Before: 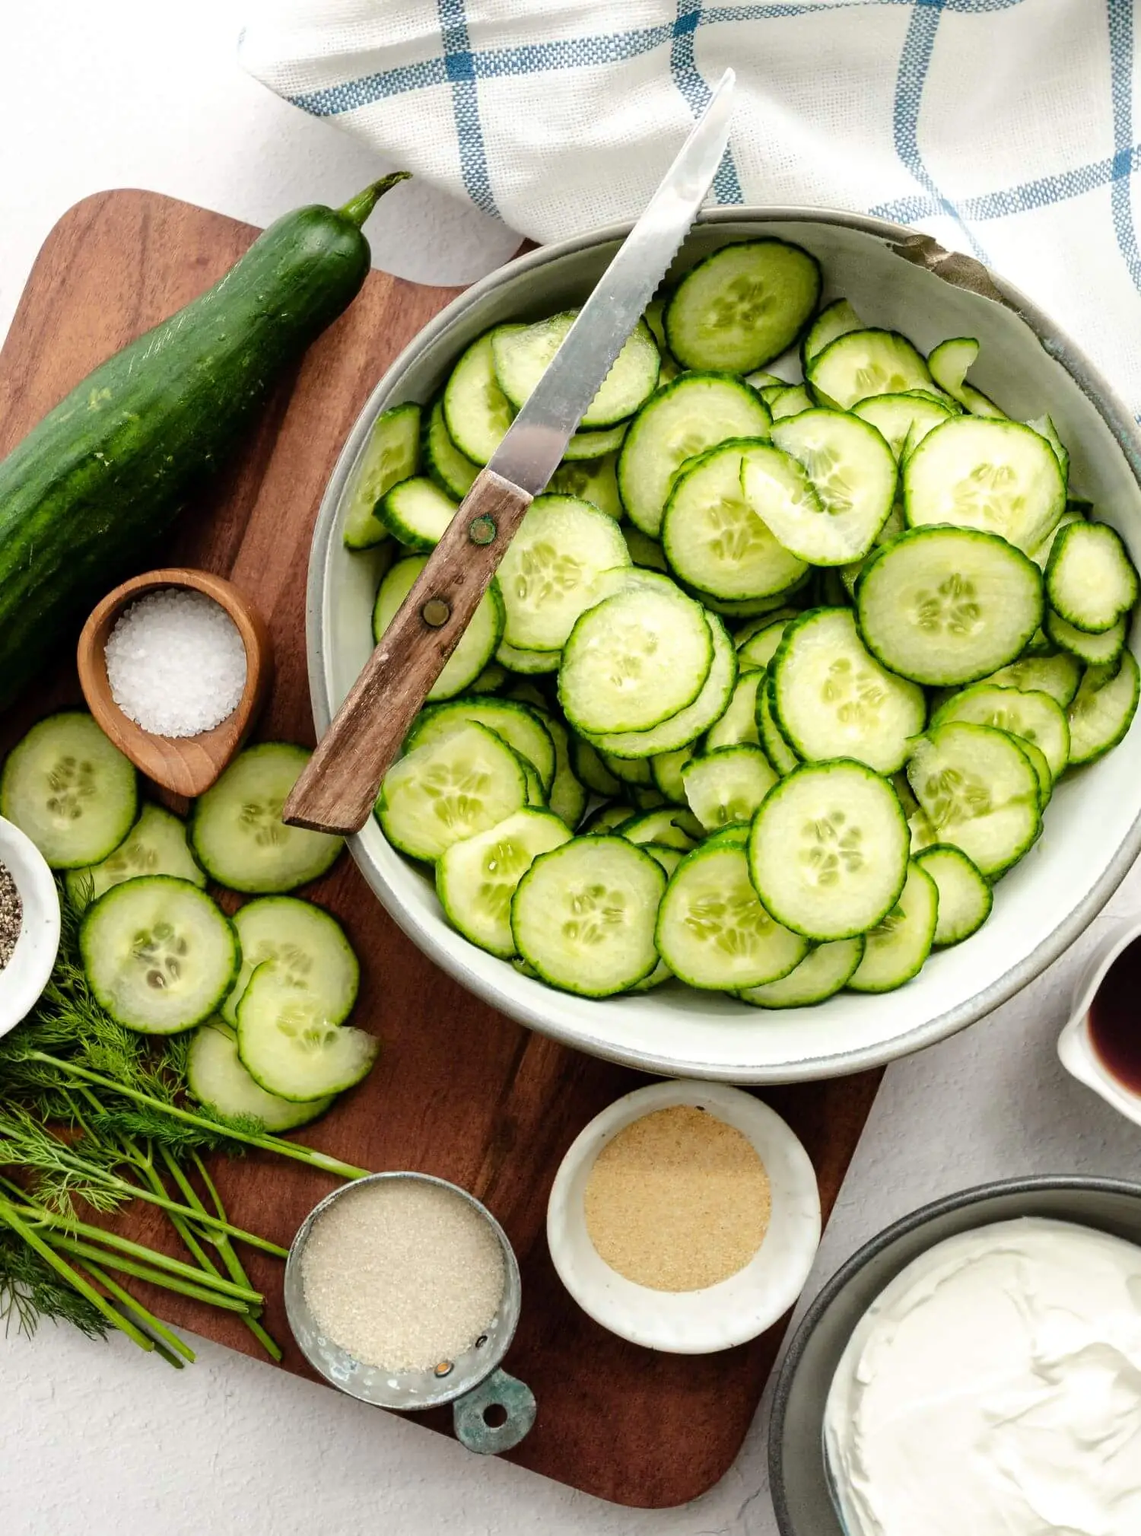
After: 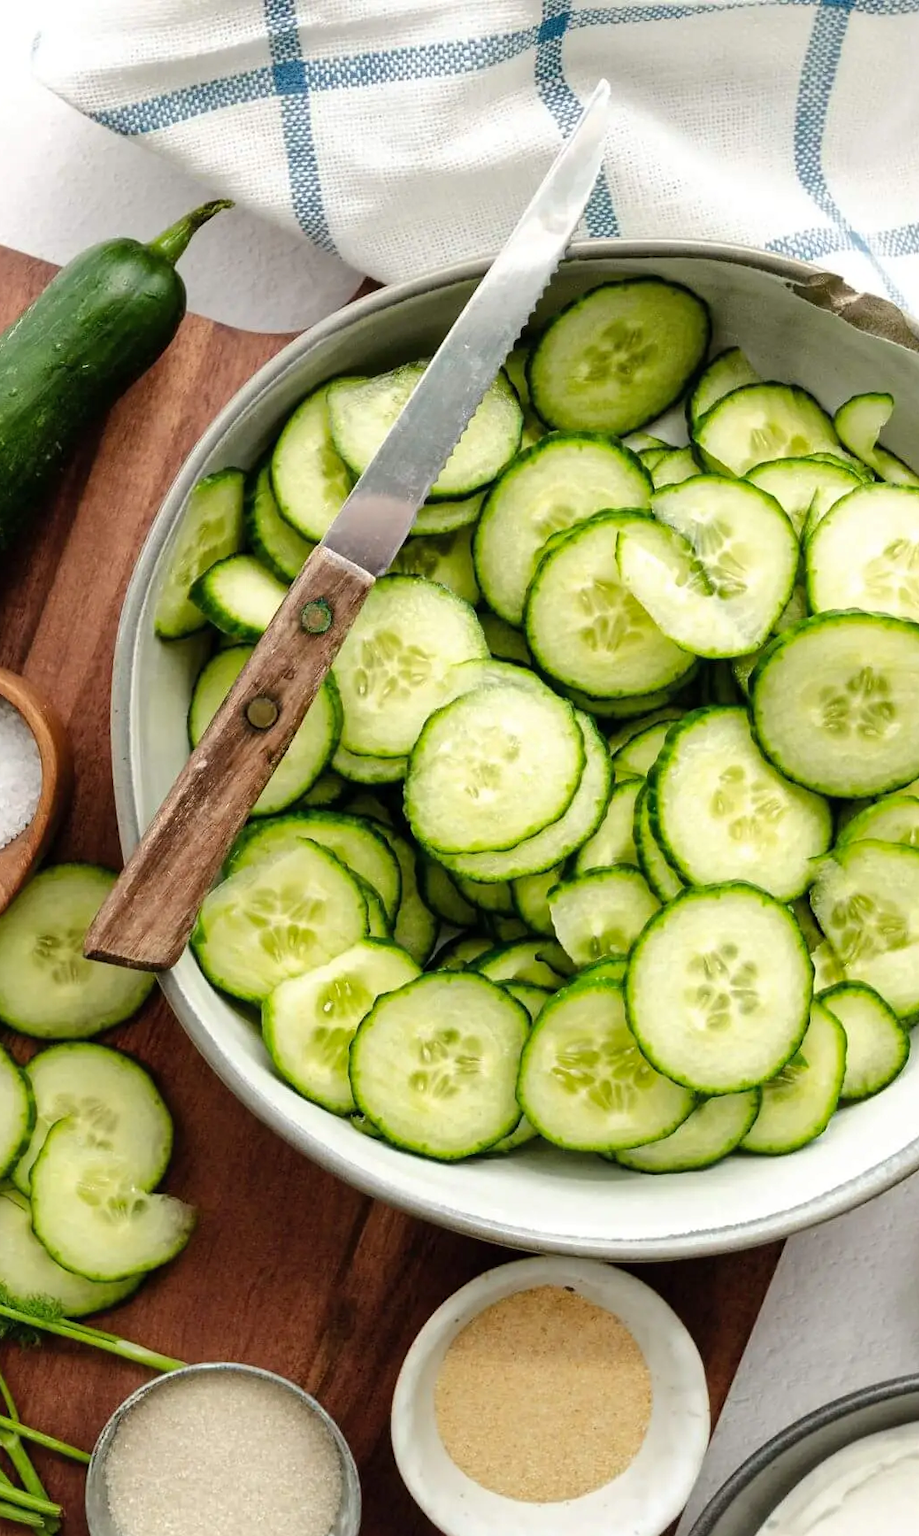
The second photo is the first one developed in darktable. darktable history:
shadows and highlights: shadows 25, highlights -25
crop: left 18.479%, right 12.2%, bottom 13.971%
